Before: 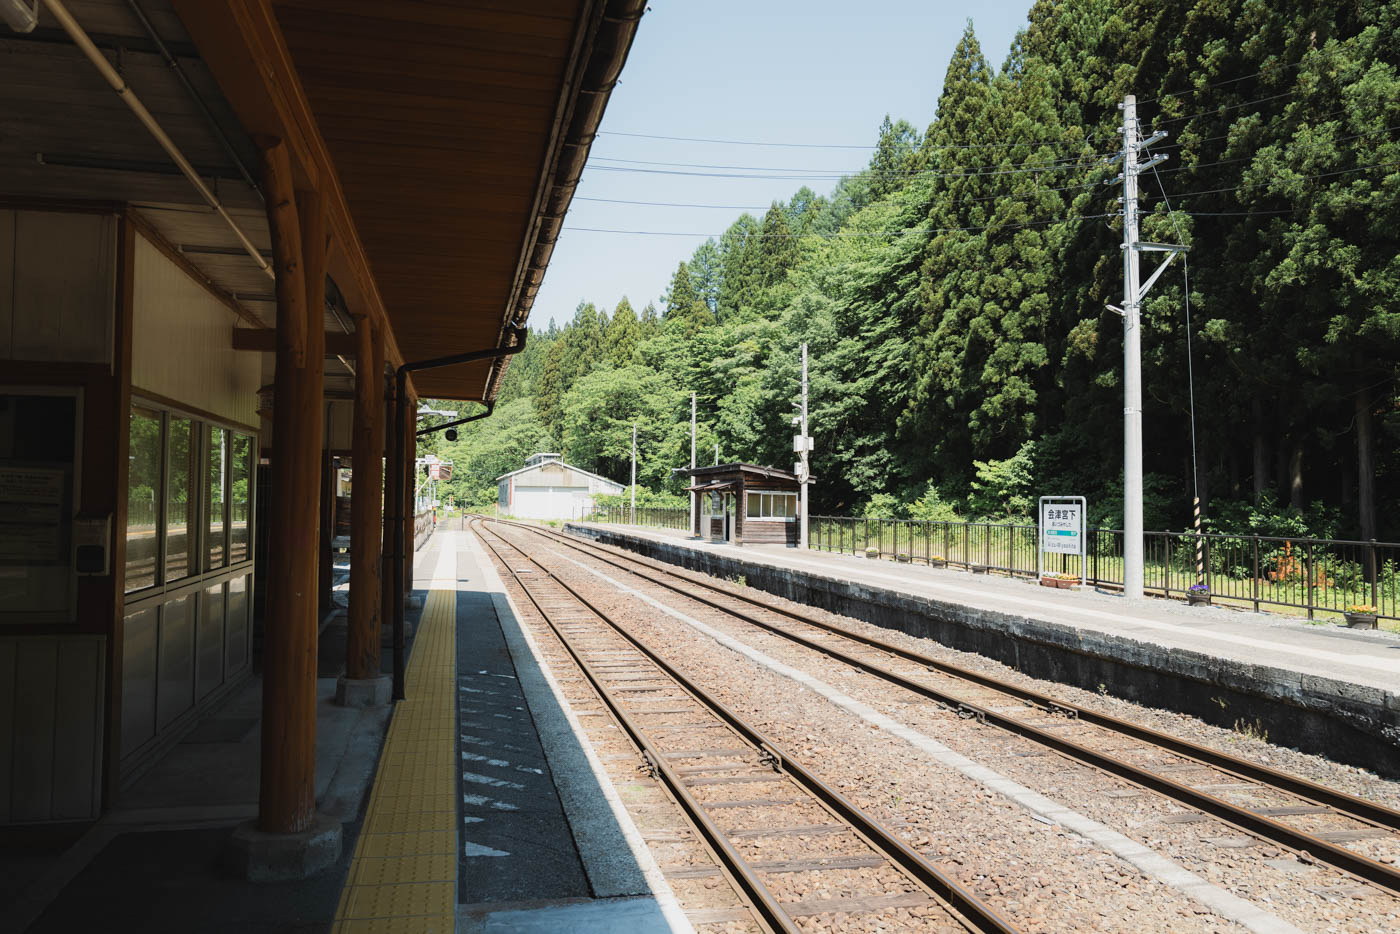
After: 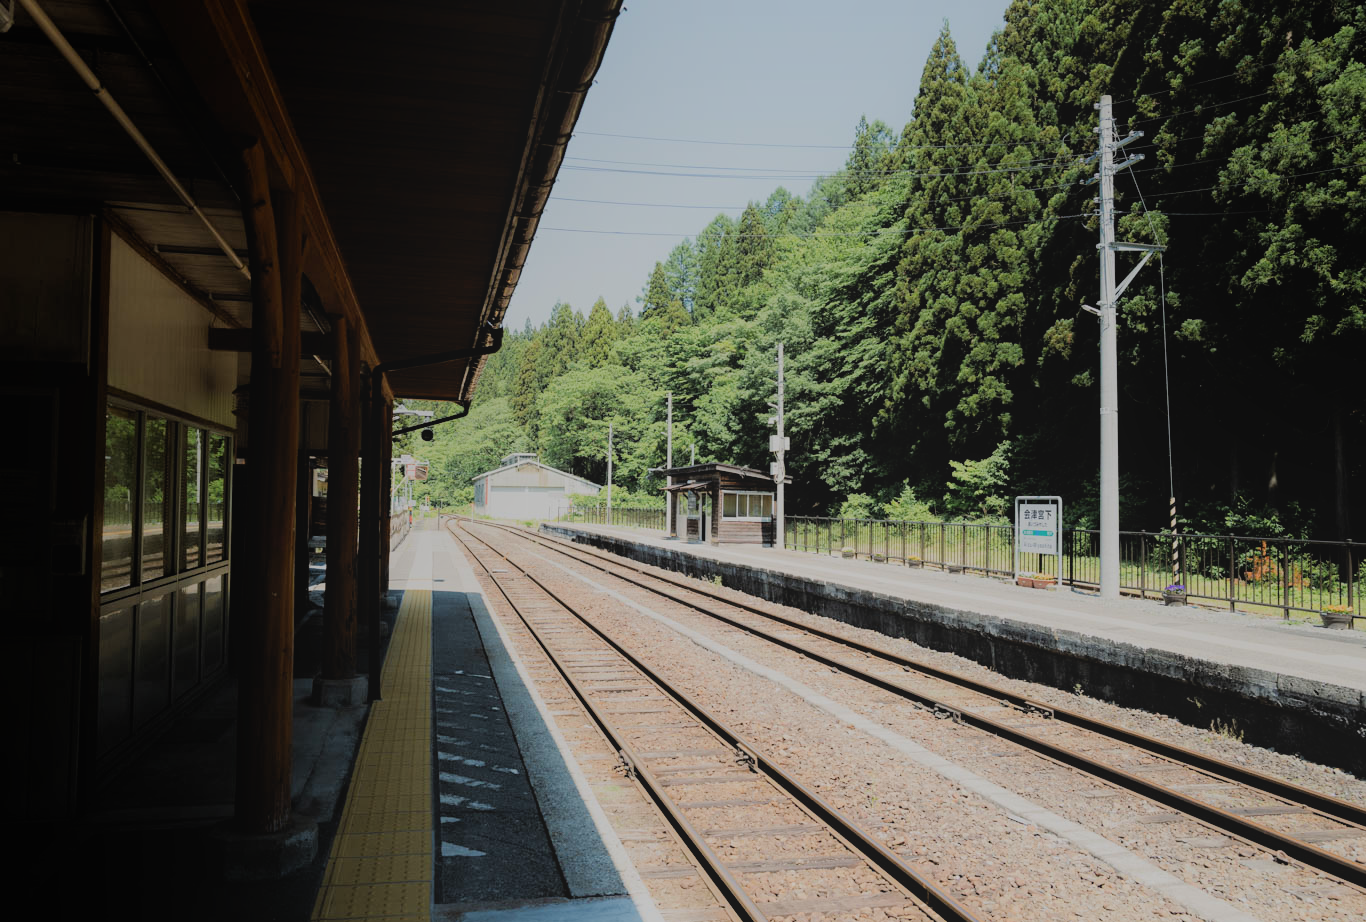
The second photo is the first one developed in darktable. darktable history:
contrast equalizer: octaves 7, y [[0.6 ×6], [0.55 ×6], [0 ×6], [0 ×6], [0 ×6]], mix -0.3
local contrast: highlights 68%, shadows 68%, detail 82%, midtone range 0.325
crop and rotate: left 1.774%, right 0.633%, bottom 1.28%
filmic rgb: black relative exposure -5 EV, hardness 2.88, contrast 1.1
